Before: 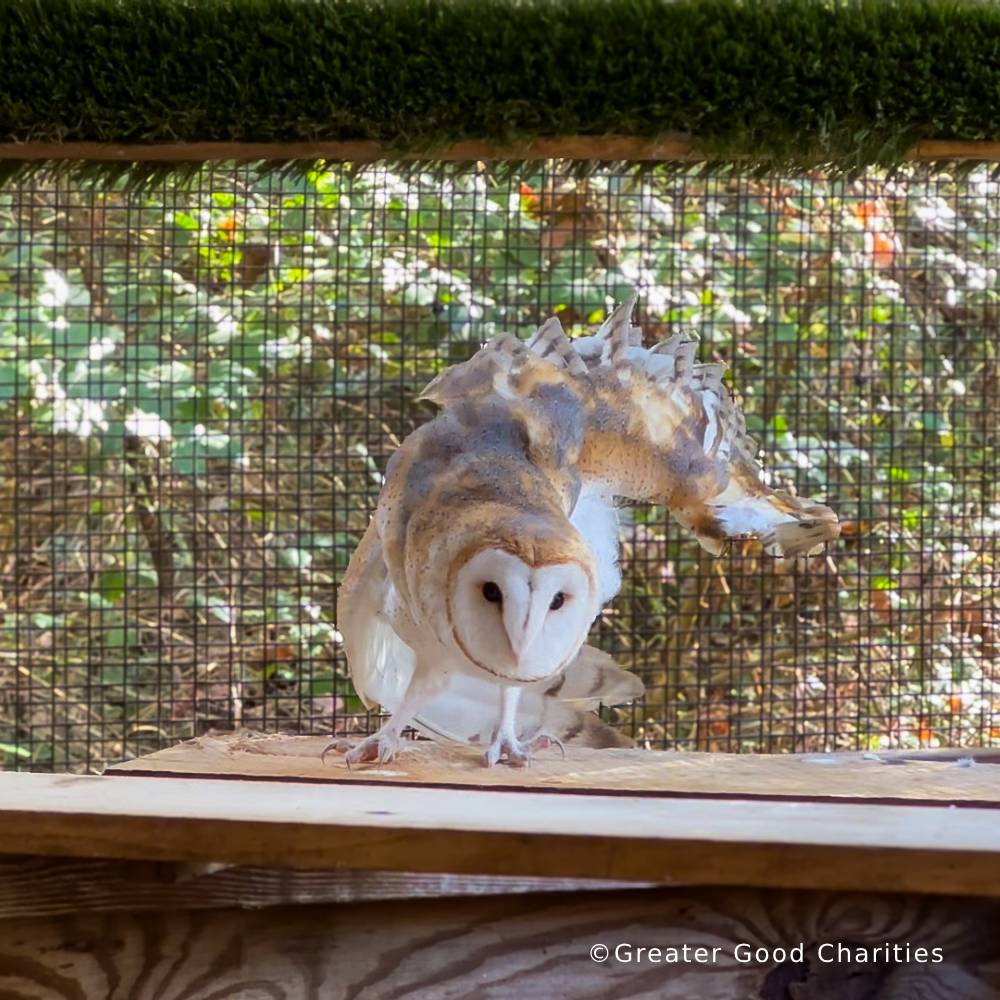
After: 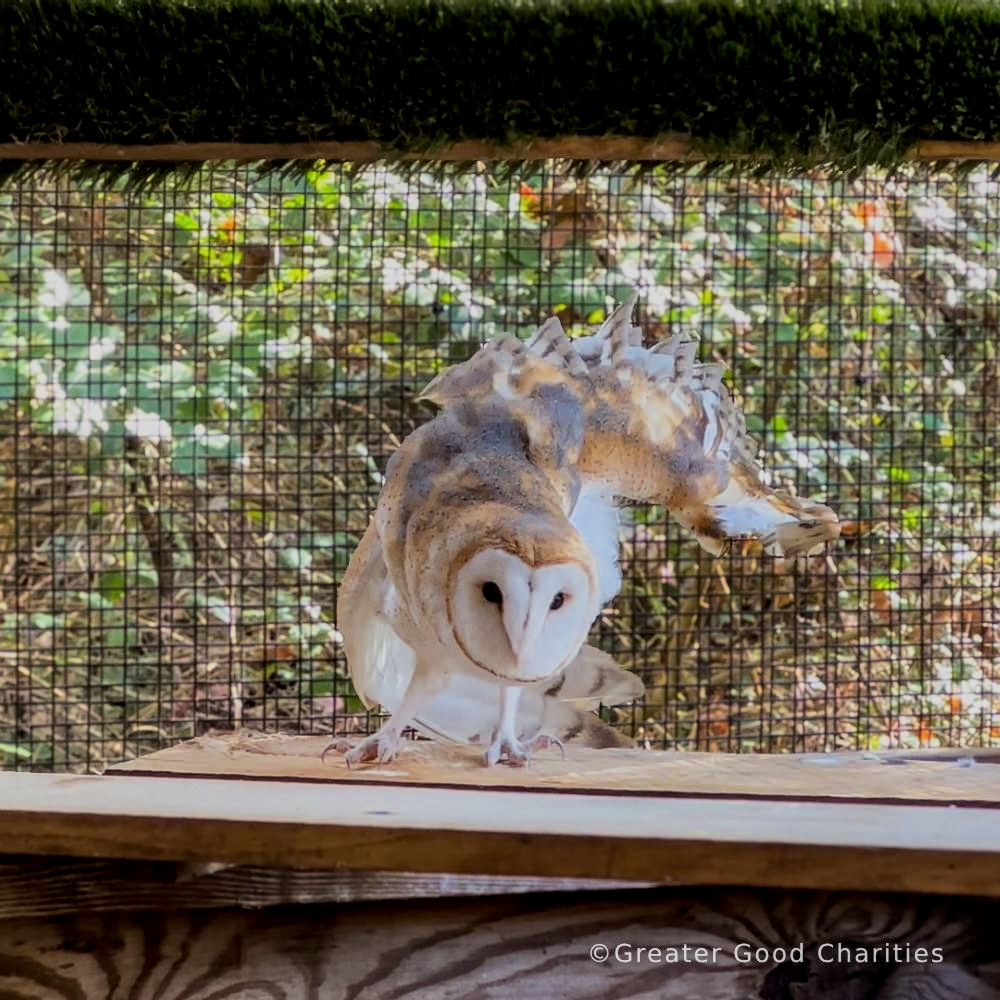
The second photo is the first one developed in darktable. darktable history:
filmic rgb: black relative exposure -7.65 EV, white relative exposure 4.56 EV, hardness 3.61, color science v6 (2022)
local contrast: on, module defaults
